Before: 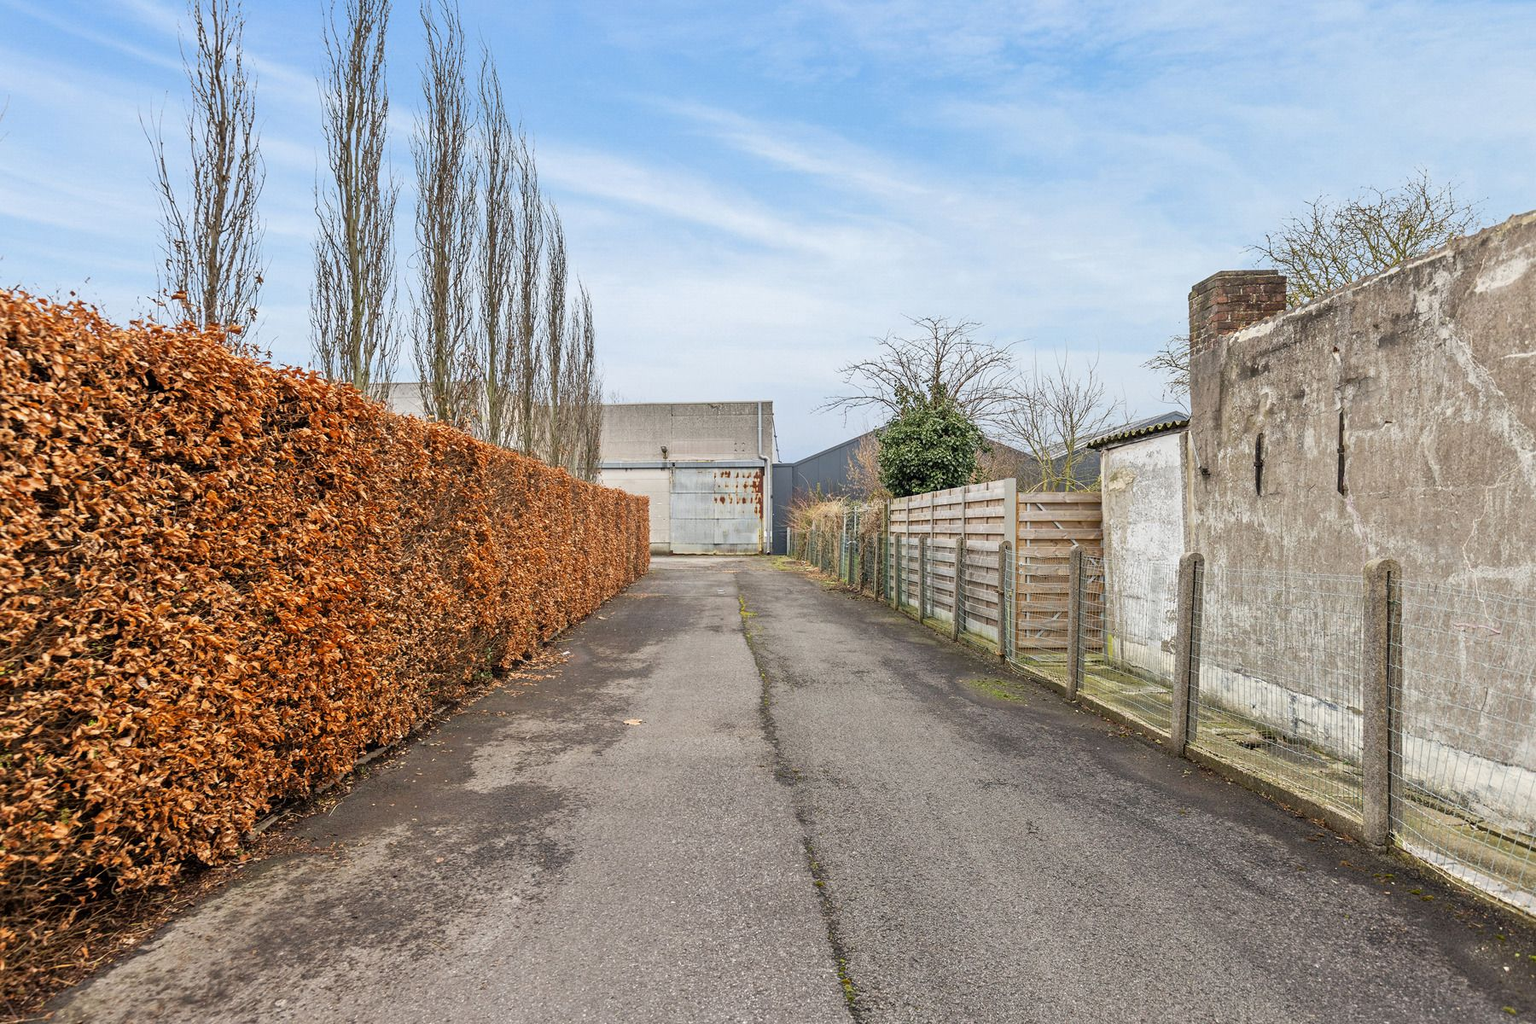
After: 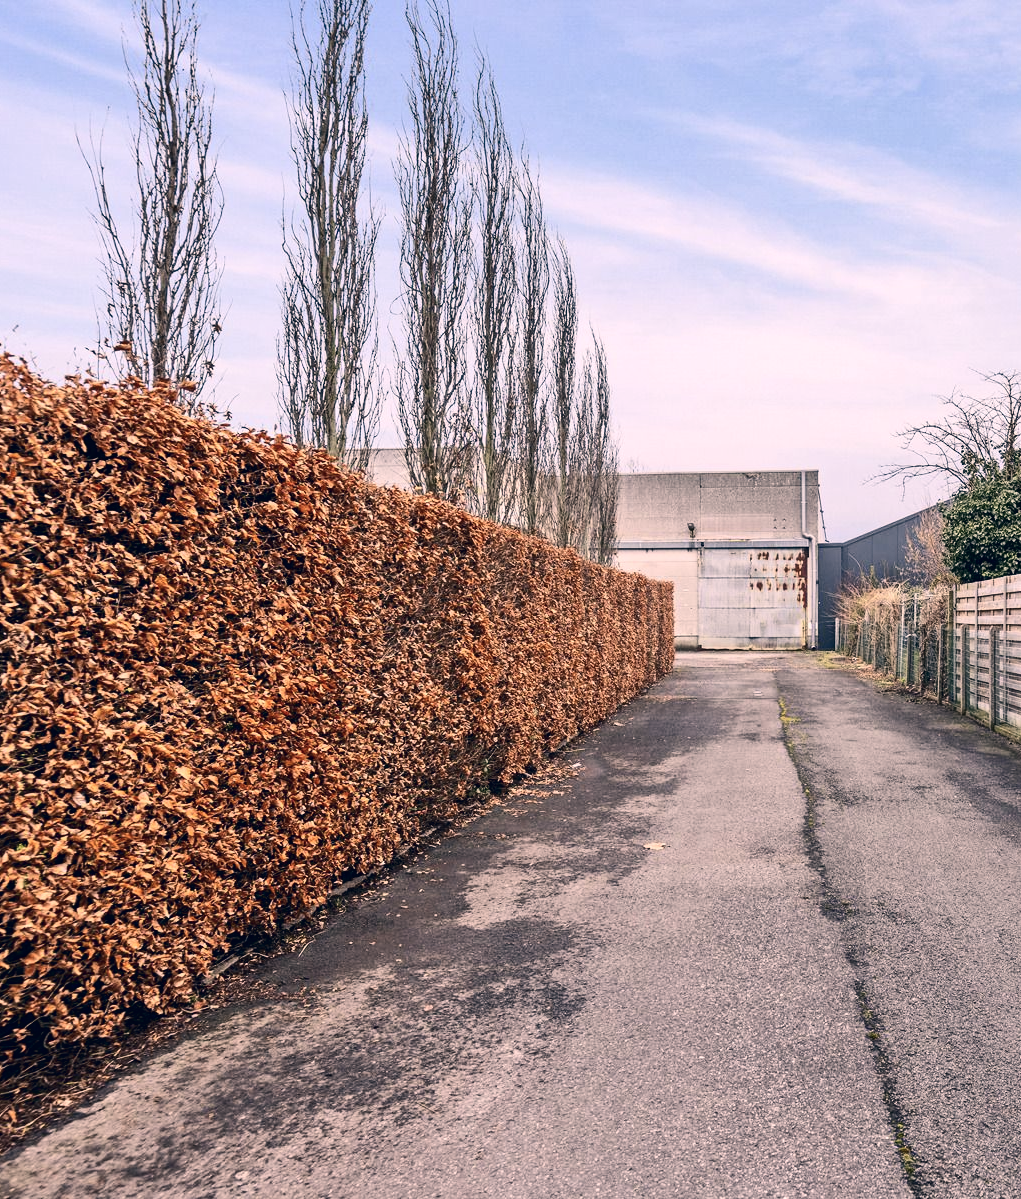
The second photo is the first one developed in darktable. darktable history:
color correction: highlights a* 14.01, highlights b* 5.92, shadows a* -5.32, shadows b* -15.72, saturation 0.826
exposure: compensate exposure bias true, compensate highlight preservation false
shadows and highlights: shadows 8.64, white point adjustment 1.05, highlights -39.27
crop: left 4.836%, right 38.407%
contrast brightness saturation: contrast 0.283
